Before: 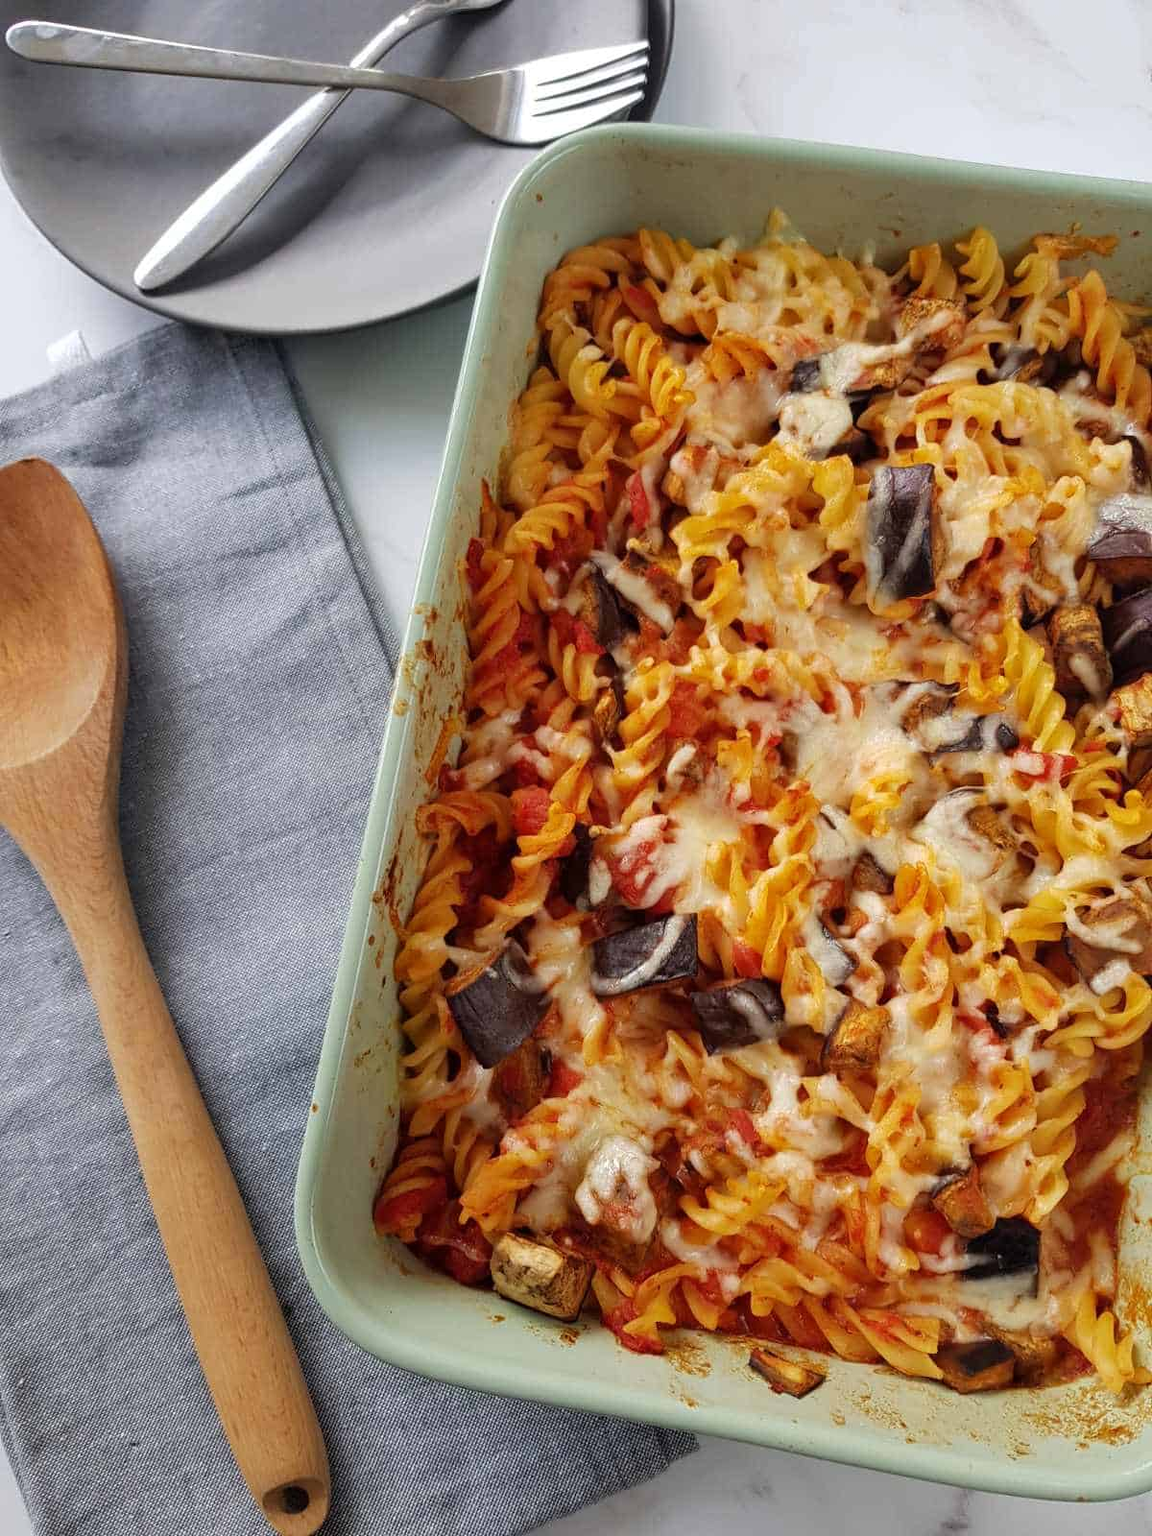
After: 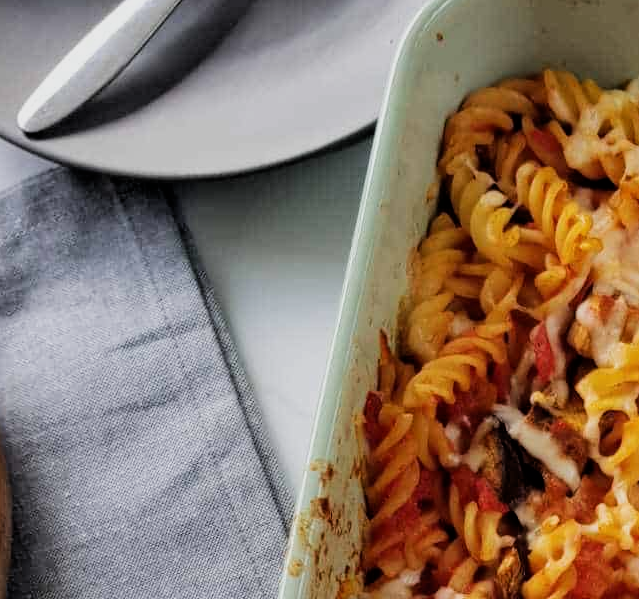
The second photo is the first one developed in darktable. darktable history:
filmic rgb: black relative exposure -5.05 EV, white relative exposure 3.51 EV, threshold 5.99 EV, hardness 3.16, contrast 1.193, highlights saturation mix -48.76%, enable highlight reconstruction true
crop: left 10.236%, top 10.567%, right 36.483%, bottom 51.958%
